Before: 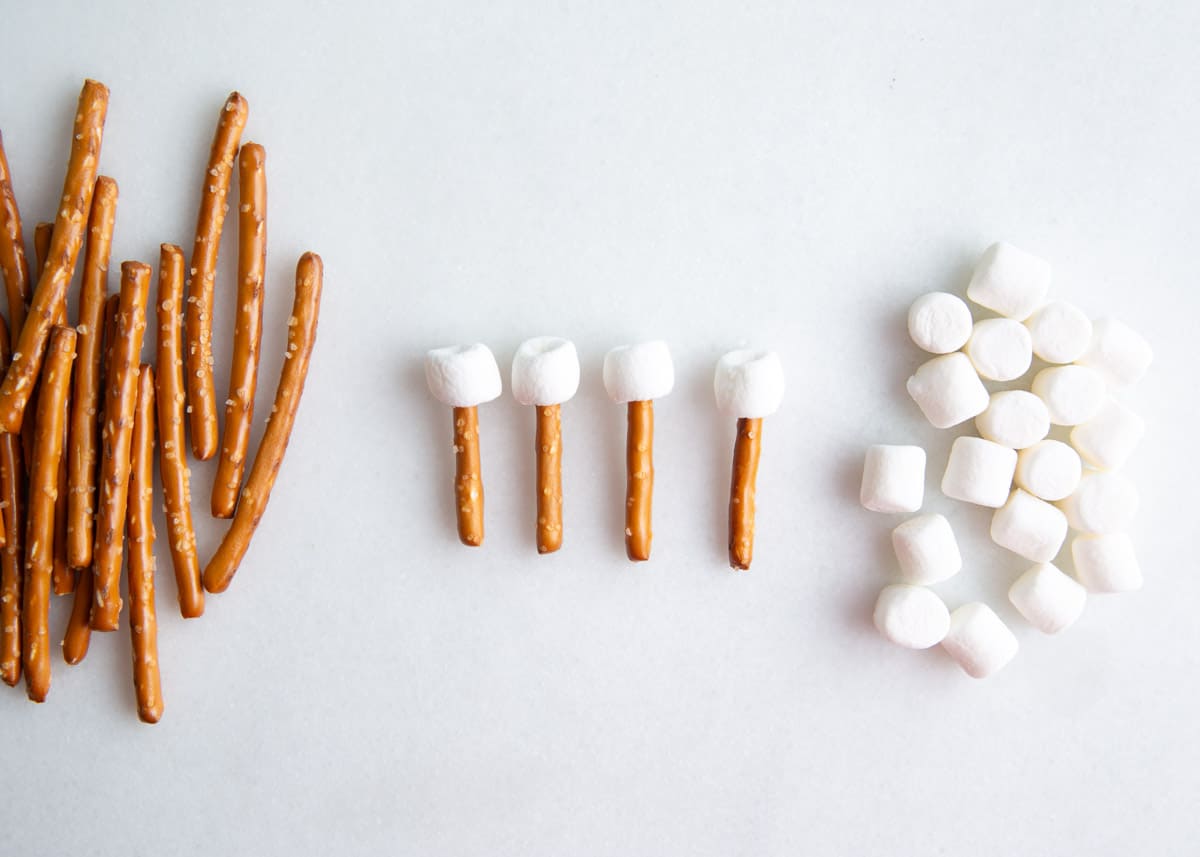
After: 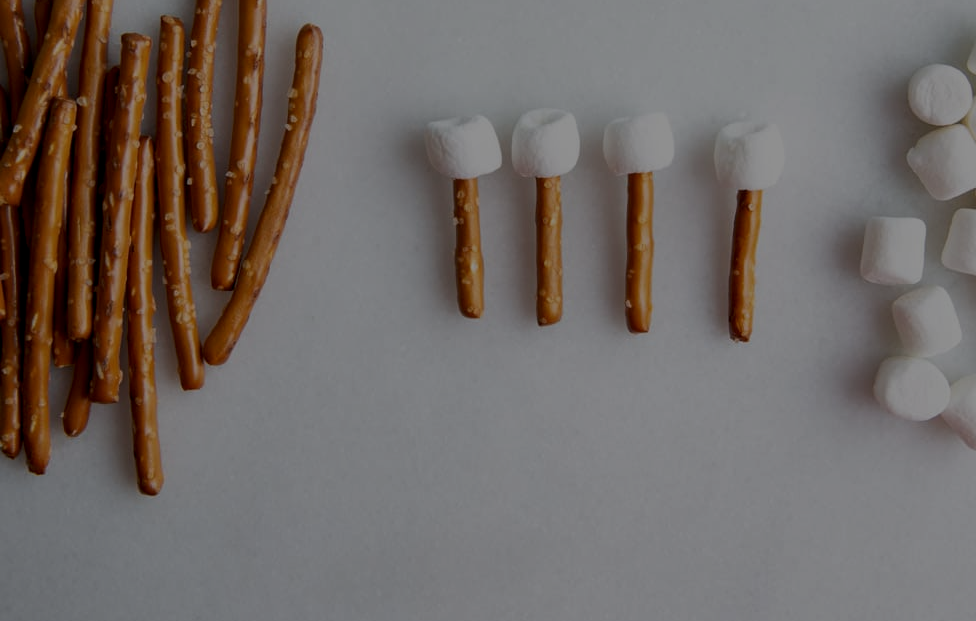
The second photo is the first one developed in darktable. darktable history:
exposure: exposure -1.933 EV, compensate highlight preservation false
local contrast: on, module defaults
crop: top 26.63%, right 17.952%
